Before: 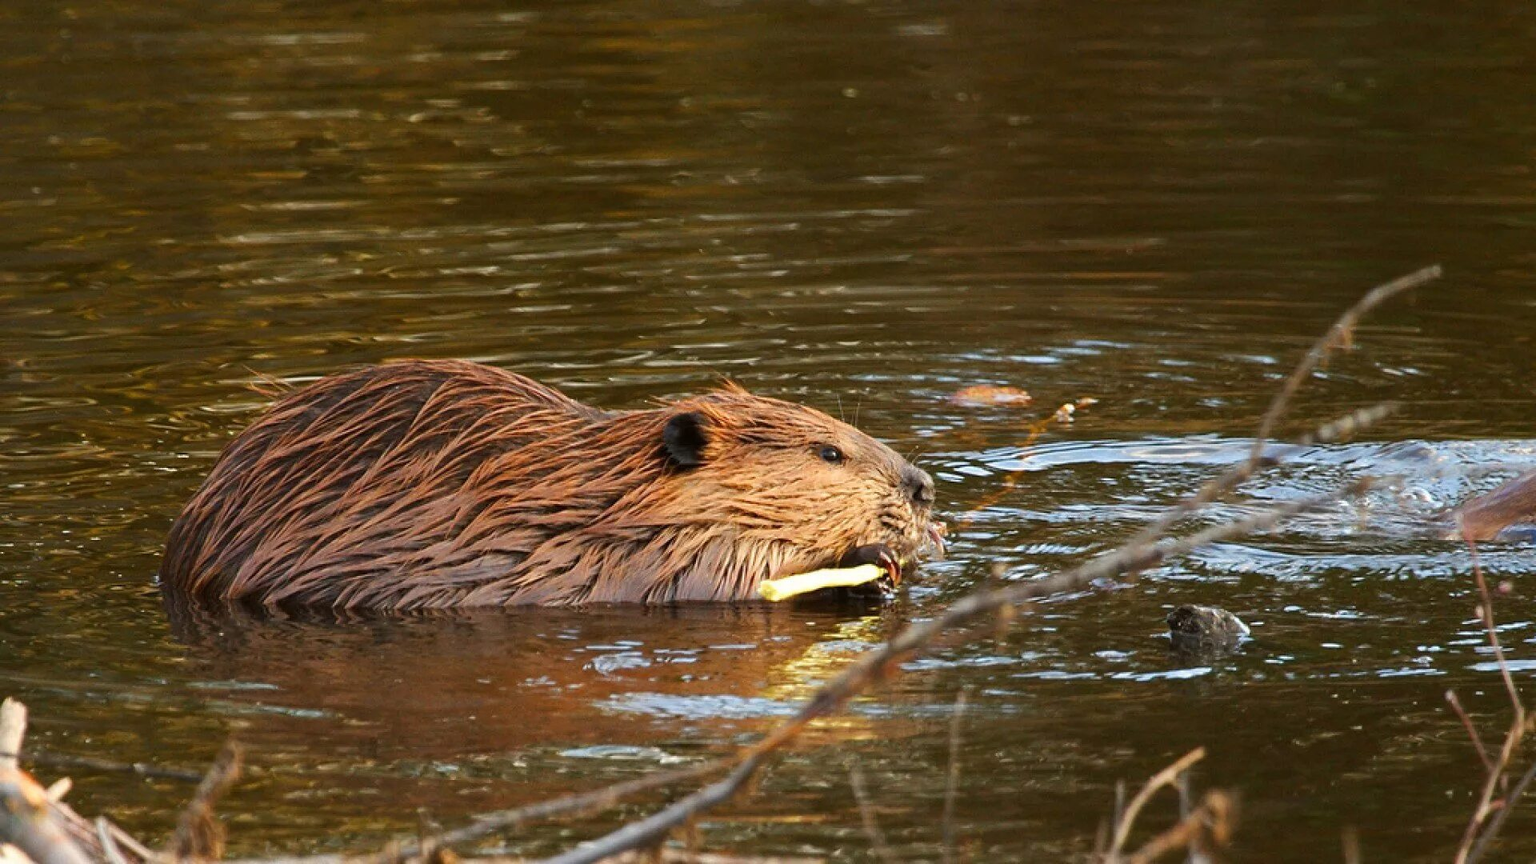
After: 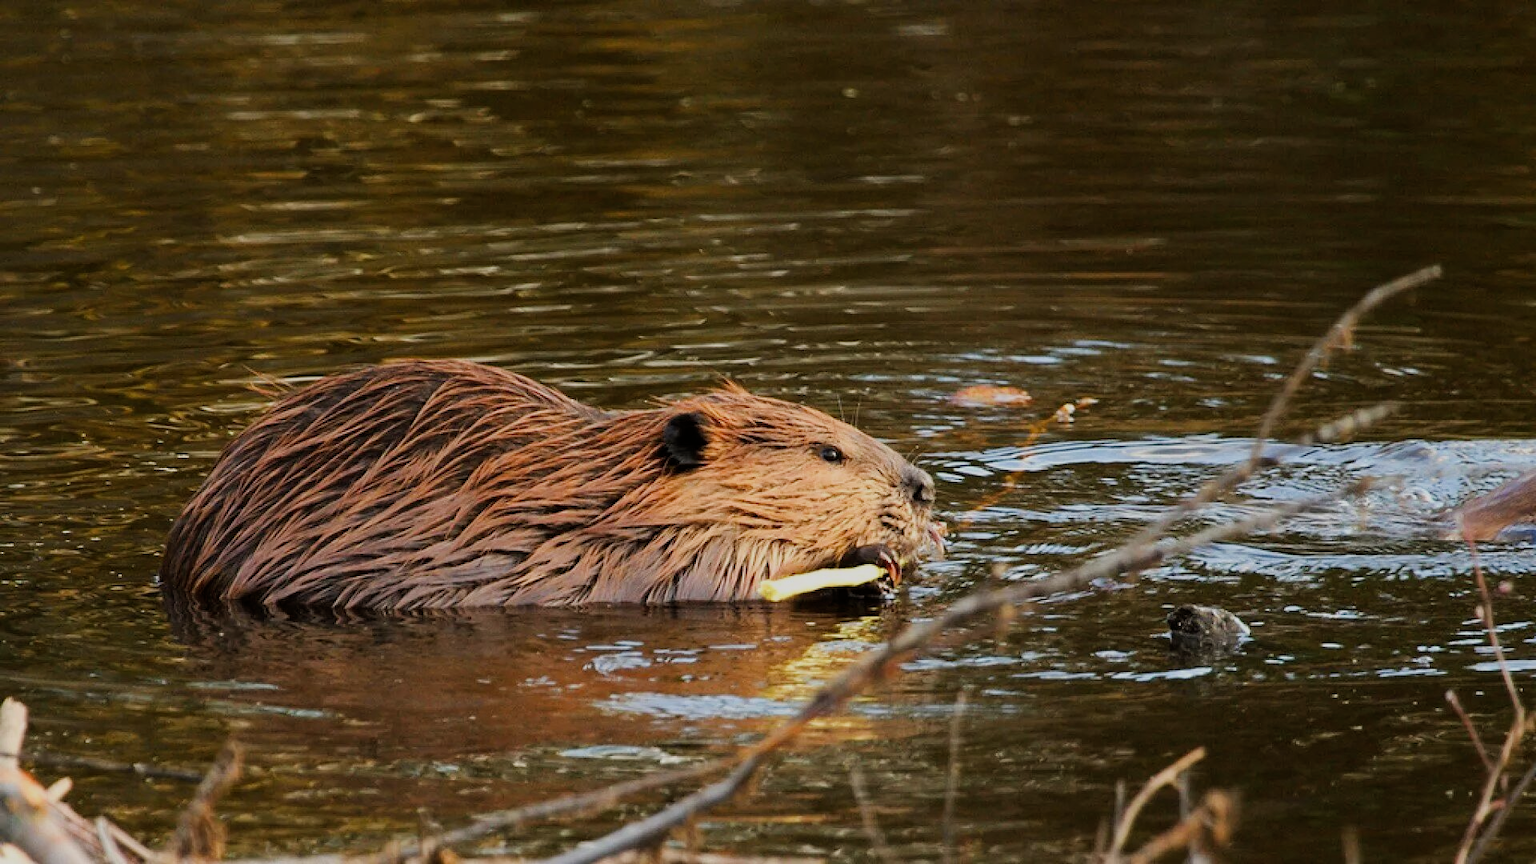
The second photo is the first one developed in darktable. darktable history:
filmic rgb: black relative exposure -7.65 EV, white relative exposure 4.56 EV, hardness 3.61, contrast 1.056
